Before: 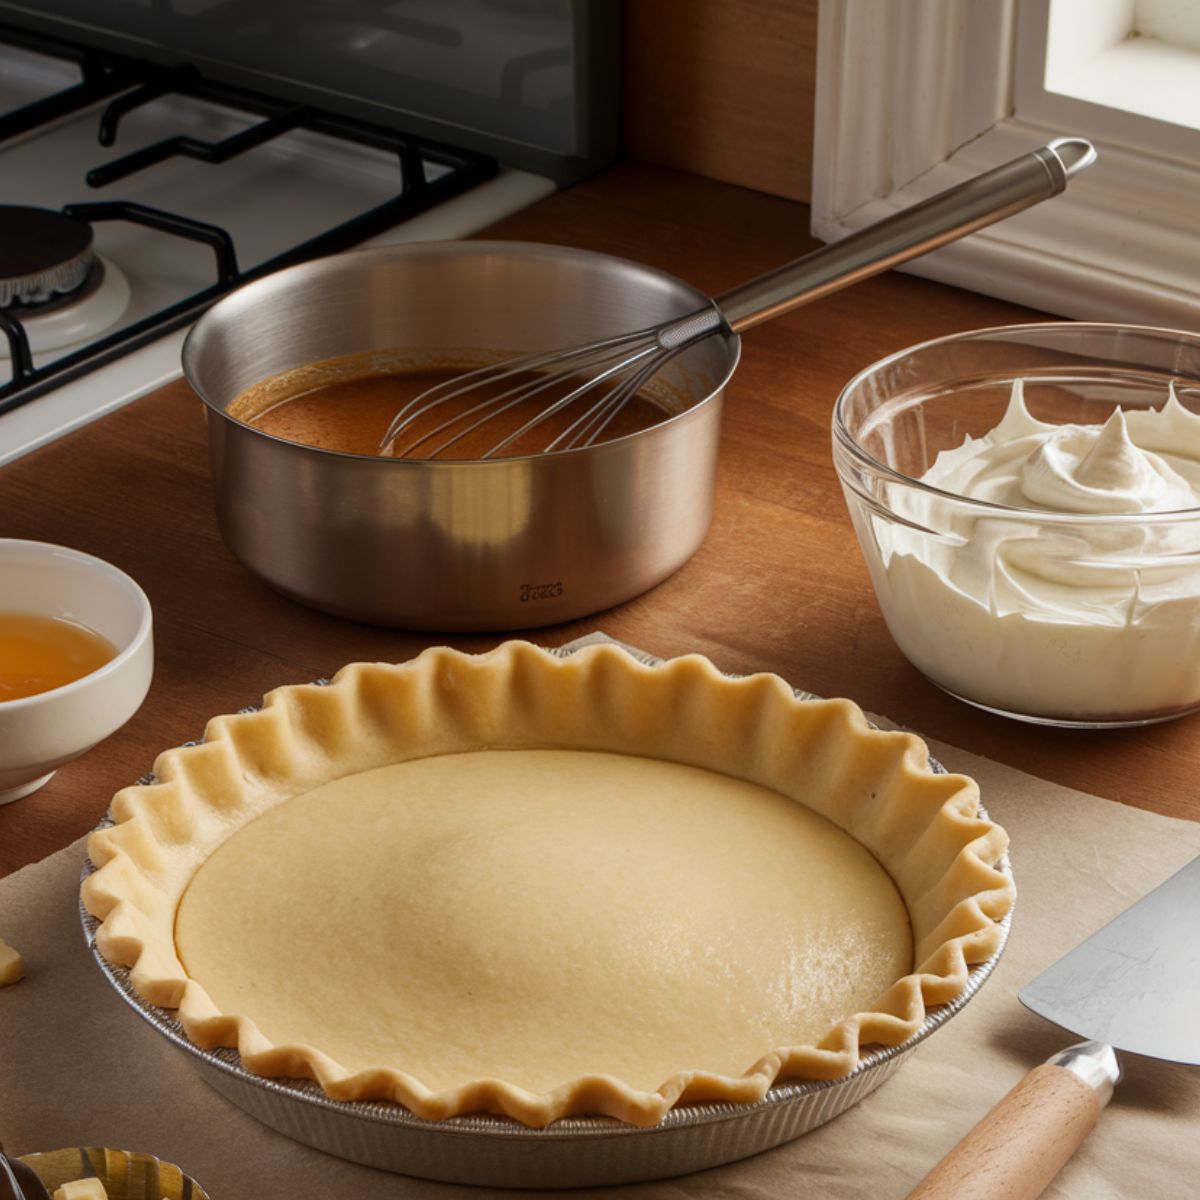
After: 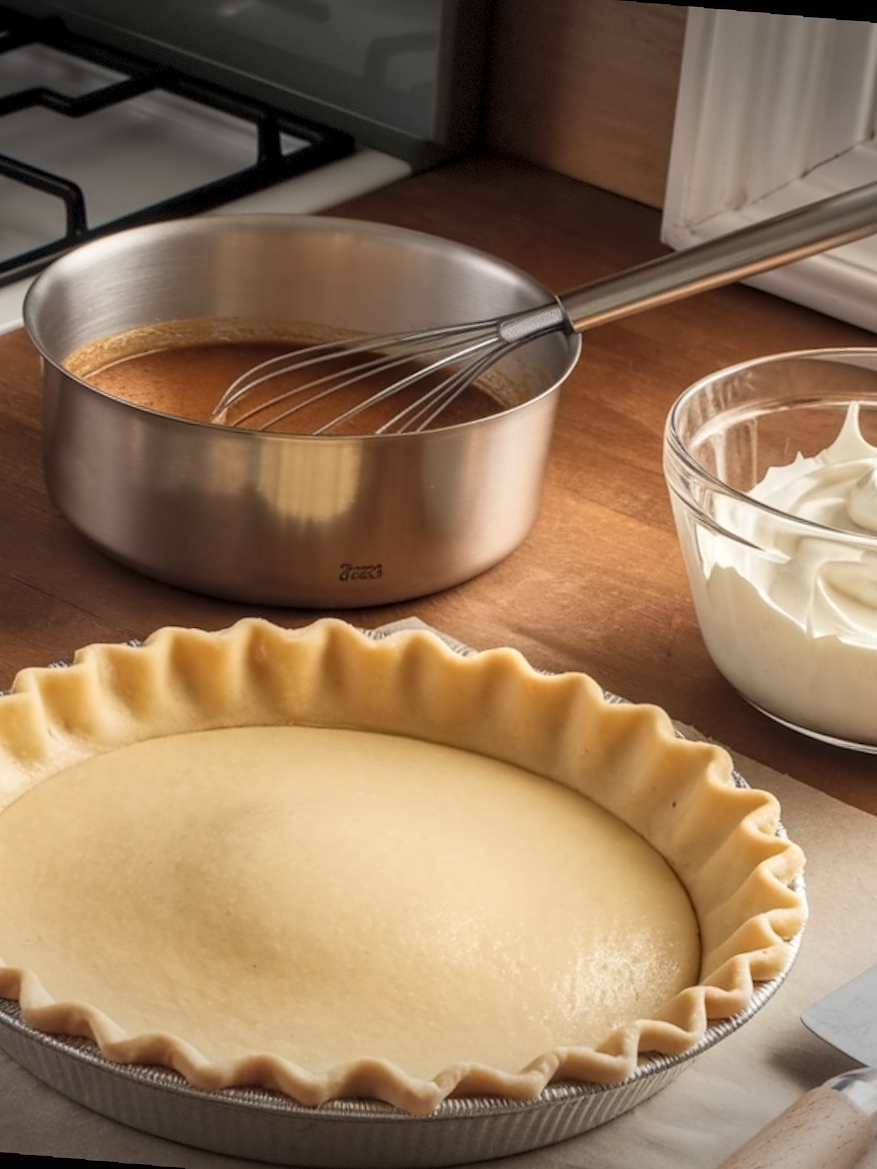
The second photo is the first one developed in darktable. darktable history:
vignetting: fall-off start 100%, brightness -0.406, saturation -0.3, width/height ratio 1.324, dithering 8-bit output, unbound false
contrast brightness saturation: contrast 0.14, brightness 0.21
white balance: emerald 1
shadows and highlights: shadows 25, highlights -25
local contrast: on, module defaults
crop and rotate: angle -3.27°, left 14.277%, top 0.028%, right 10.766%, bottom 0.028%
contrast equalizer: y [[0.5 ×4, 0.525, 0.667], [0.5 ×6], [0.5 ×6], [0 ×4, 0.042, 0], [0, 0, 0.004, 0.1, 0.191, 0.131]]
rotate and perspective: rotation 1.72°, automatic cropping off
